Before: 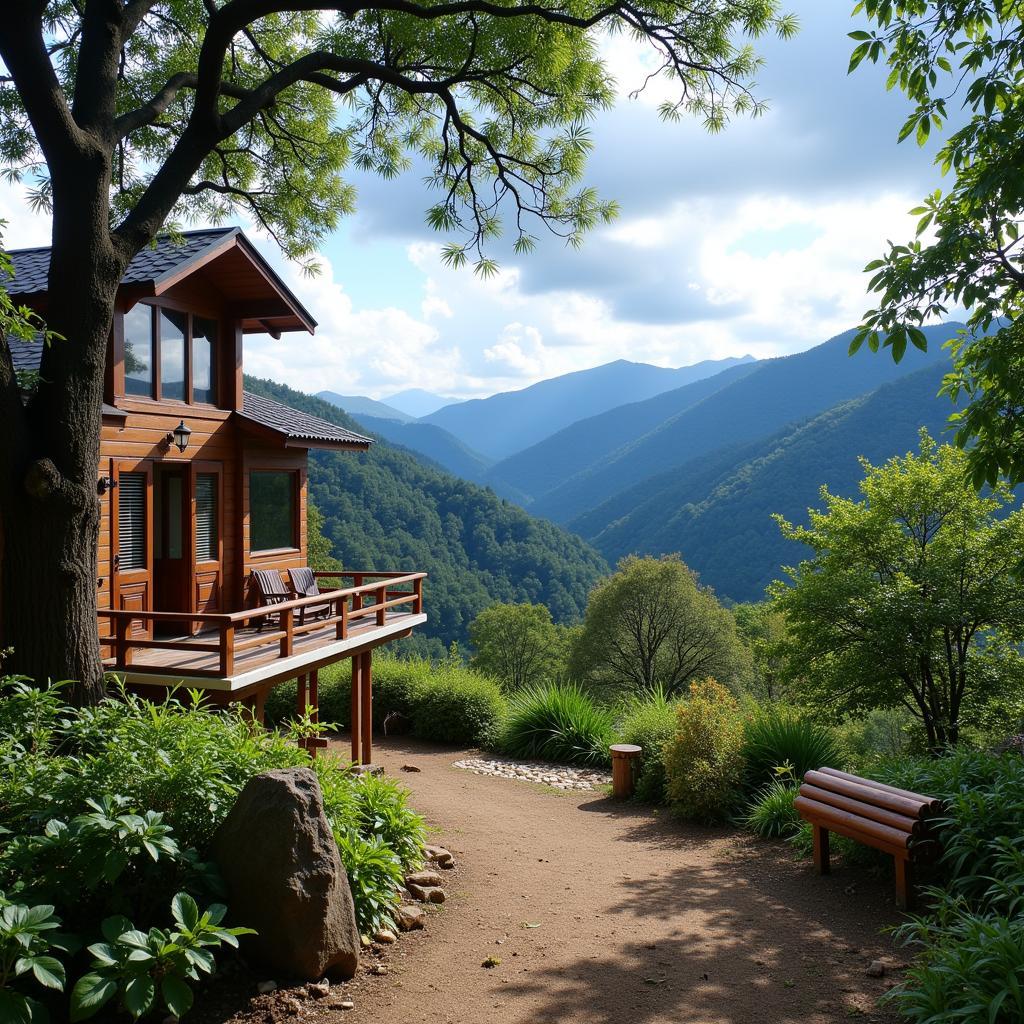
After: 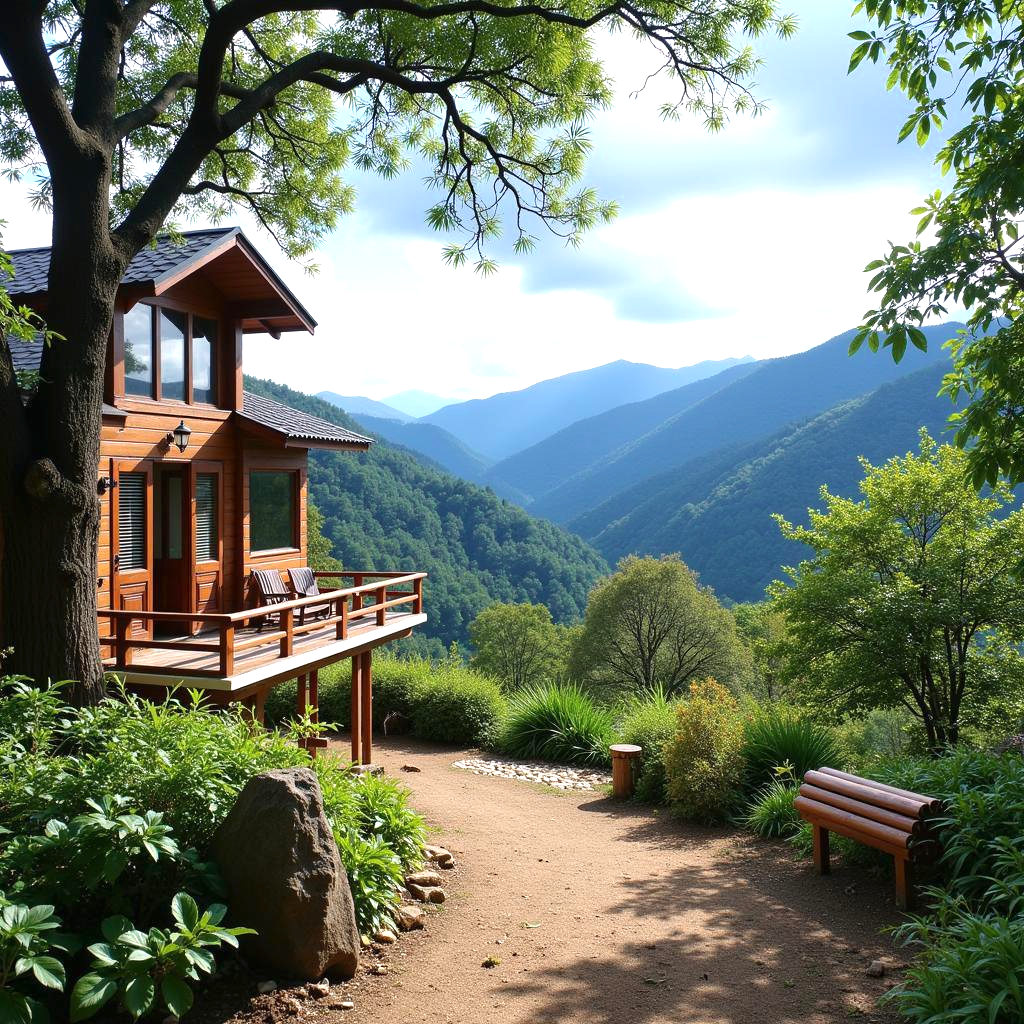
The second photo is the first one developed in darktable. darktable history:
exposure: black level correction 0, exposure 0.691 EV, compensate highlight preservation false
tone equalizer: on, module defaults
color zones: curves: ch0 [(0, 0.485) (0.178, 0.476) (0.261, 0.623) (0.411, 0.403) (0.708, 0.603) (0.934, 0.412)]; ch1 [(0.003, 0.485) (0.149, 0.496) (0.229, 0.584) (0.326, 0.551) (0.484, 0.262) (0.757, 0.643)], mix -135.9%
